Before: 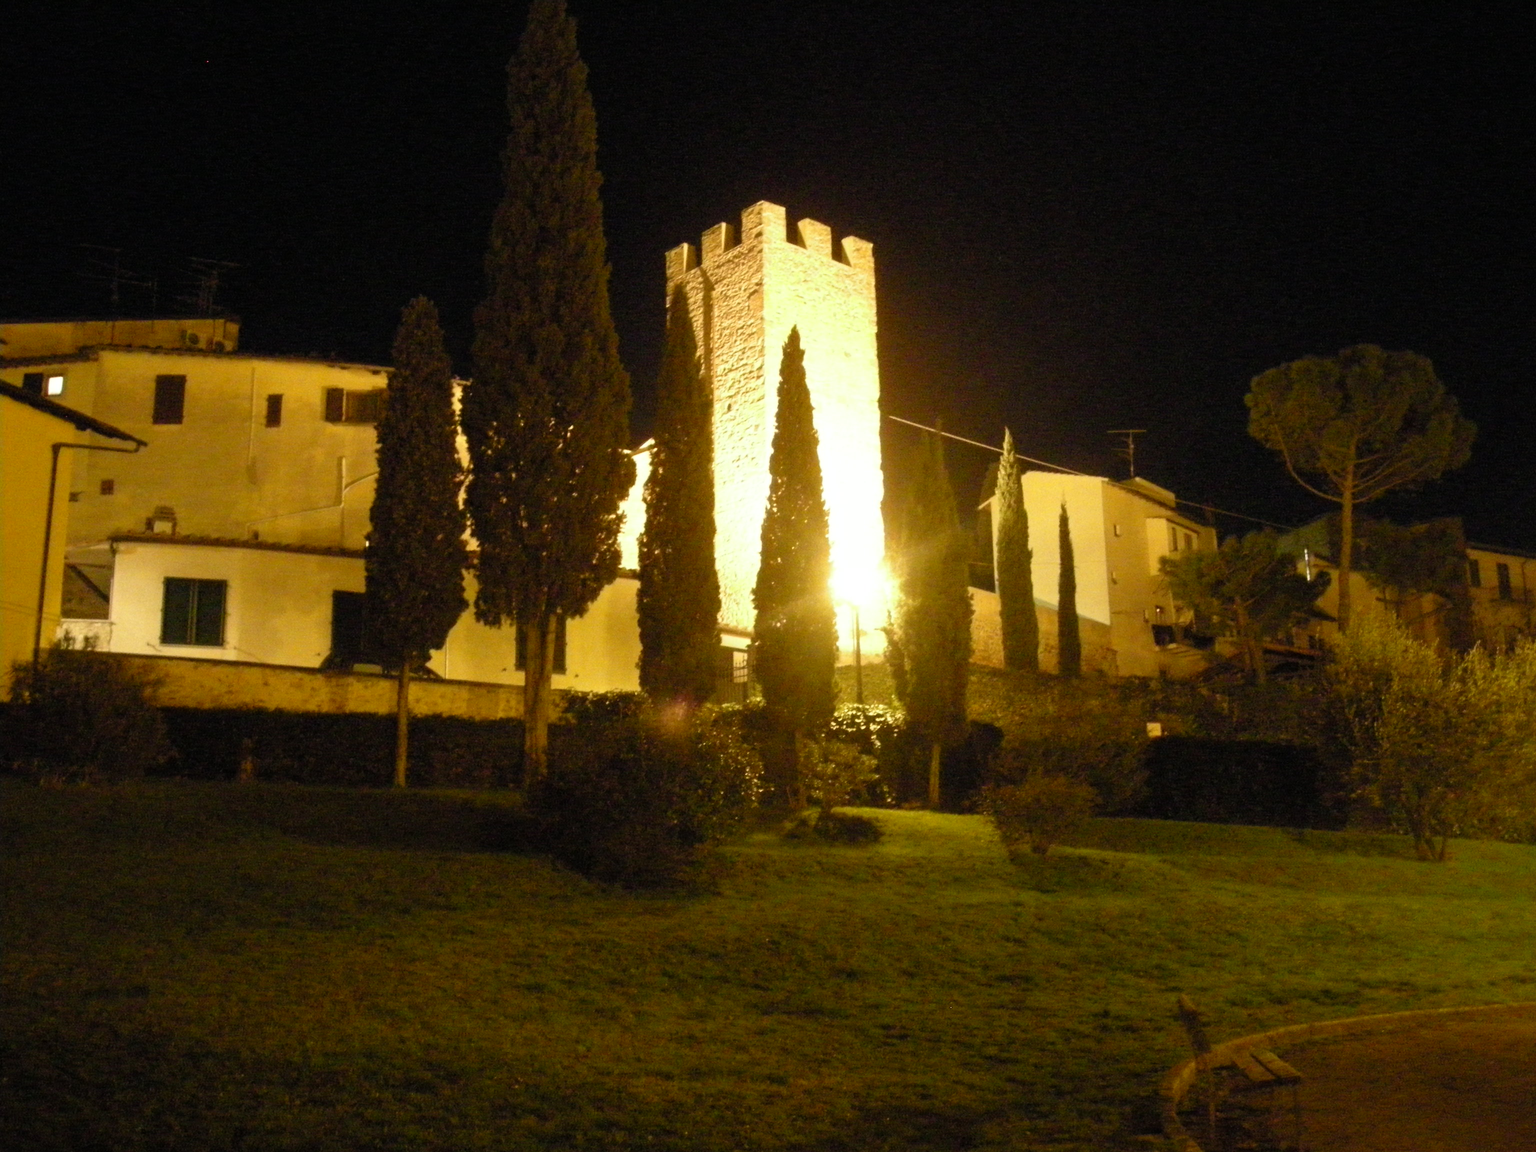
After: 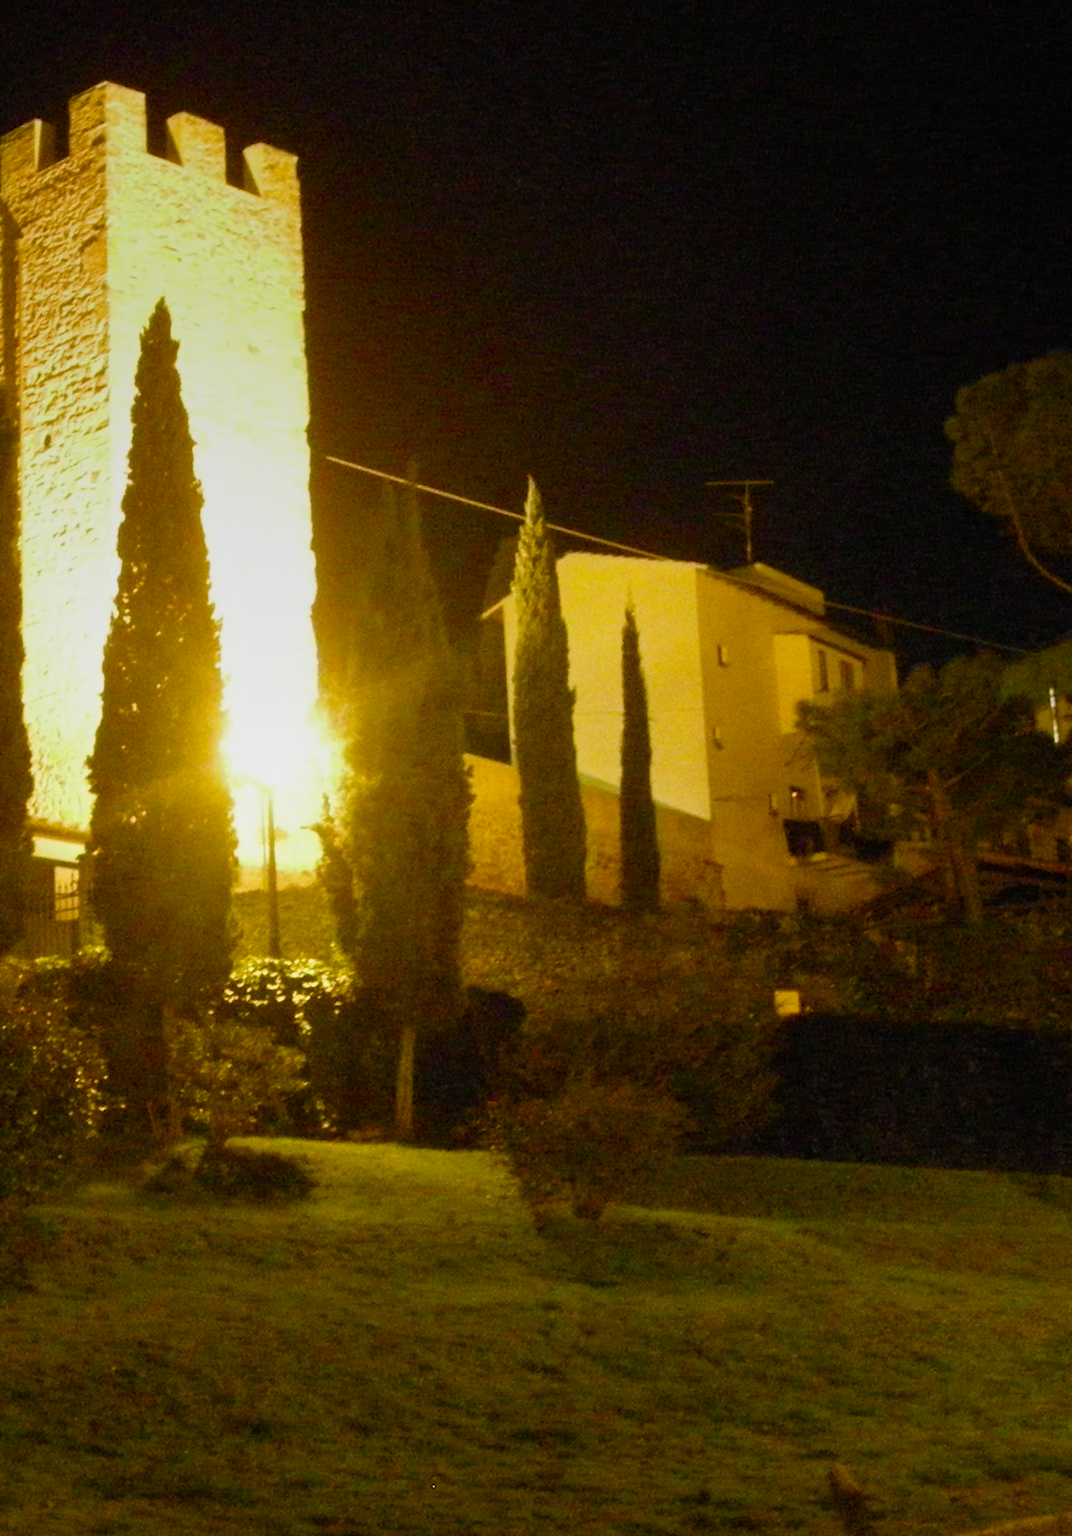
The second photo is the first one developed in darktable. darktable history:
color balance rgb: perceptual saturation grading › global saturation 35%, perceptual saturation grading › highlights -25%, perceptual saturation grading › shadows 50%
crop: left 45.721%, top 13.393%, right 14.118%, bottom 10.01%
graduated density: on, module defaults
